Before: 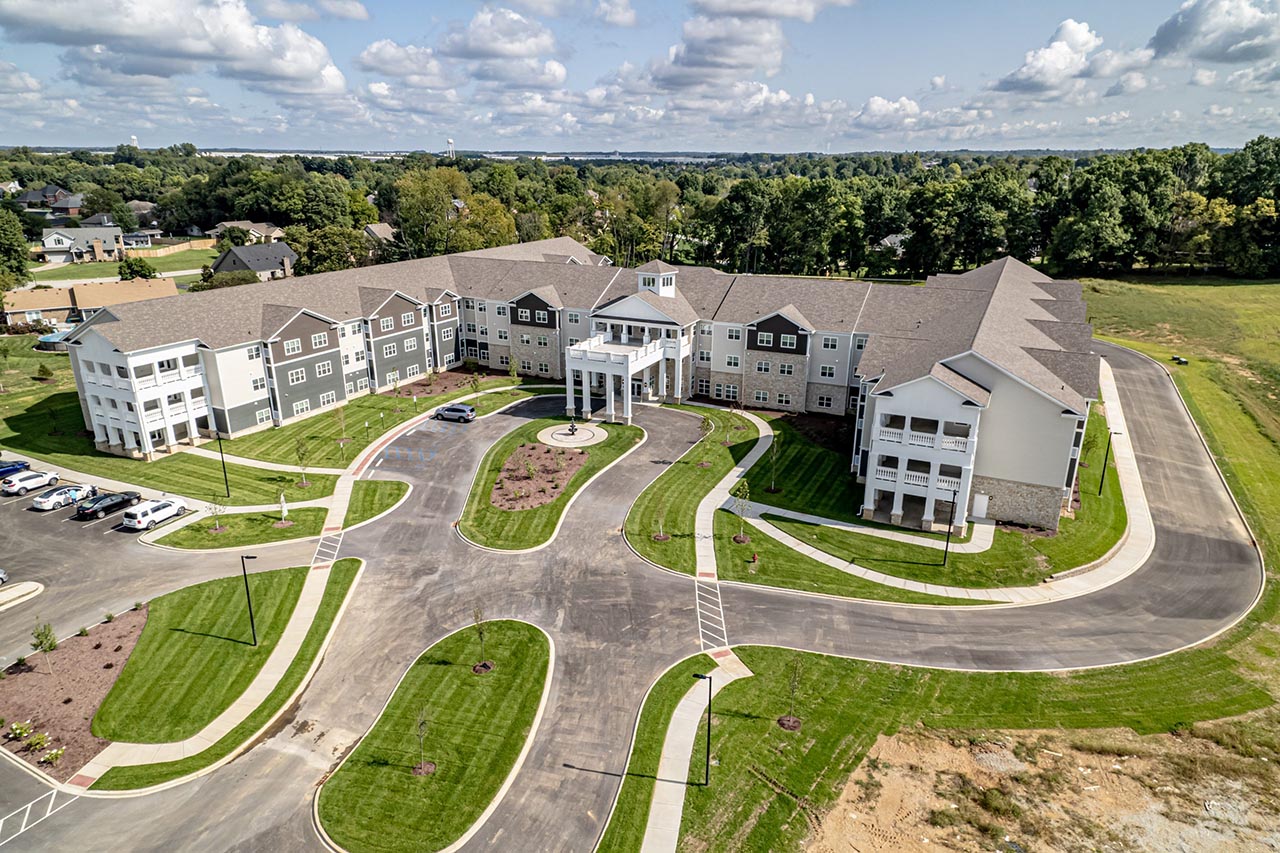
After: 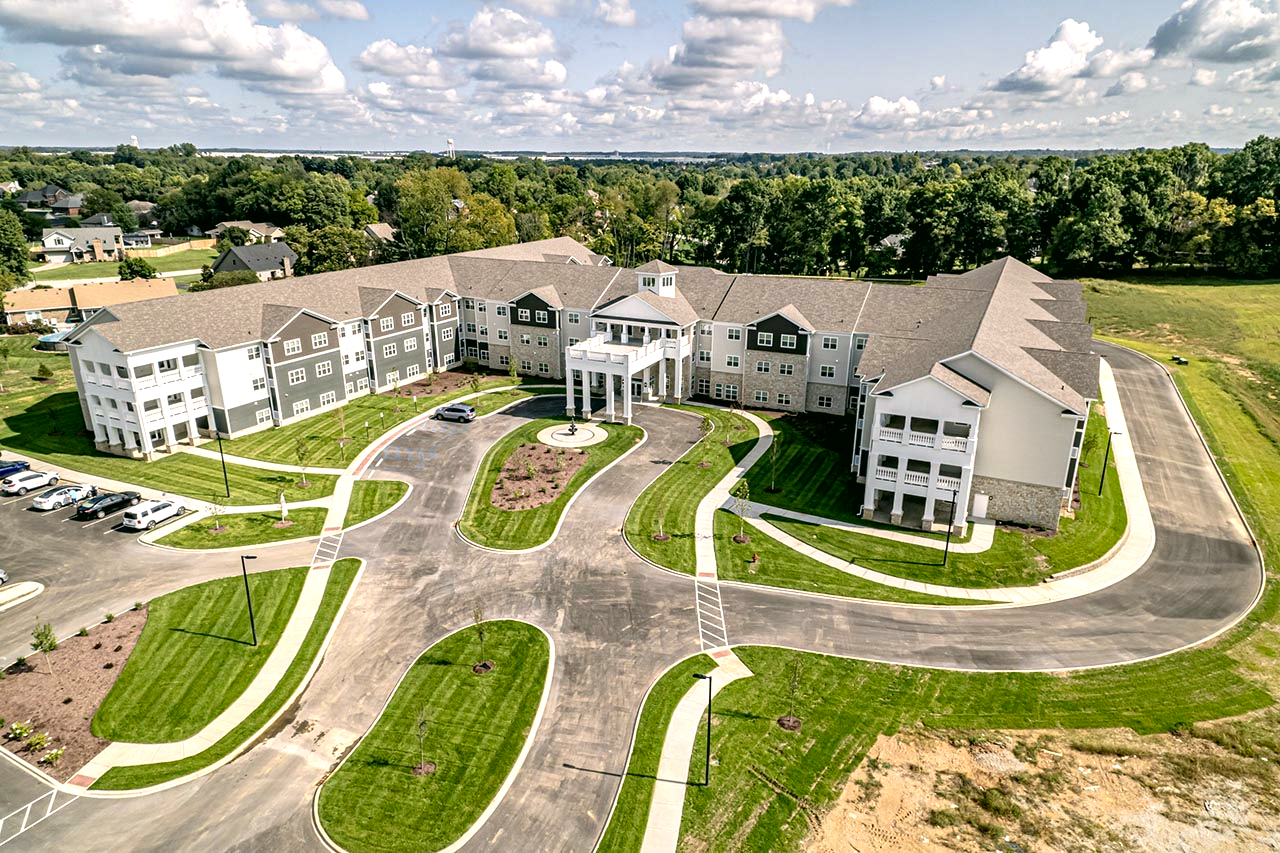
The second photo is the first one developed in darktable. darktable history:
local contrast: mode bilateral grid, contrast 20, coarseness 50, detail 132%, midtone range 0.2
color correction: highlights a* 4.02, highlights b* 4.98, shadows a* -7.55, shadows b* 4.98
tone equalizer: on, module defaults
exposure: black level correction 0.001, exposure 0.3 EV, compensate highlight preservation false
